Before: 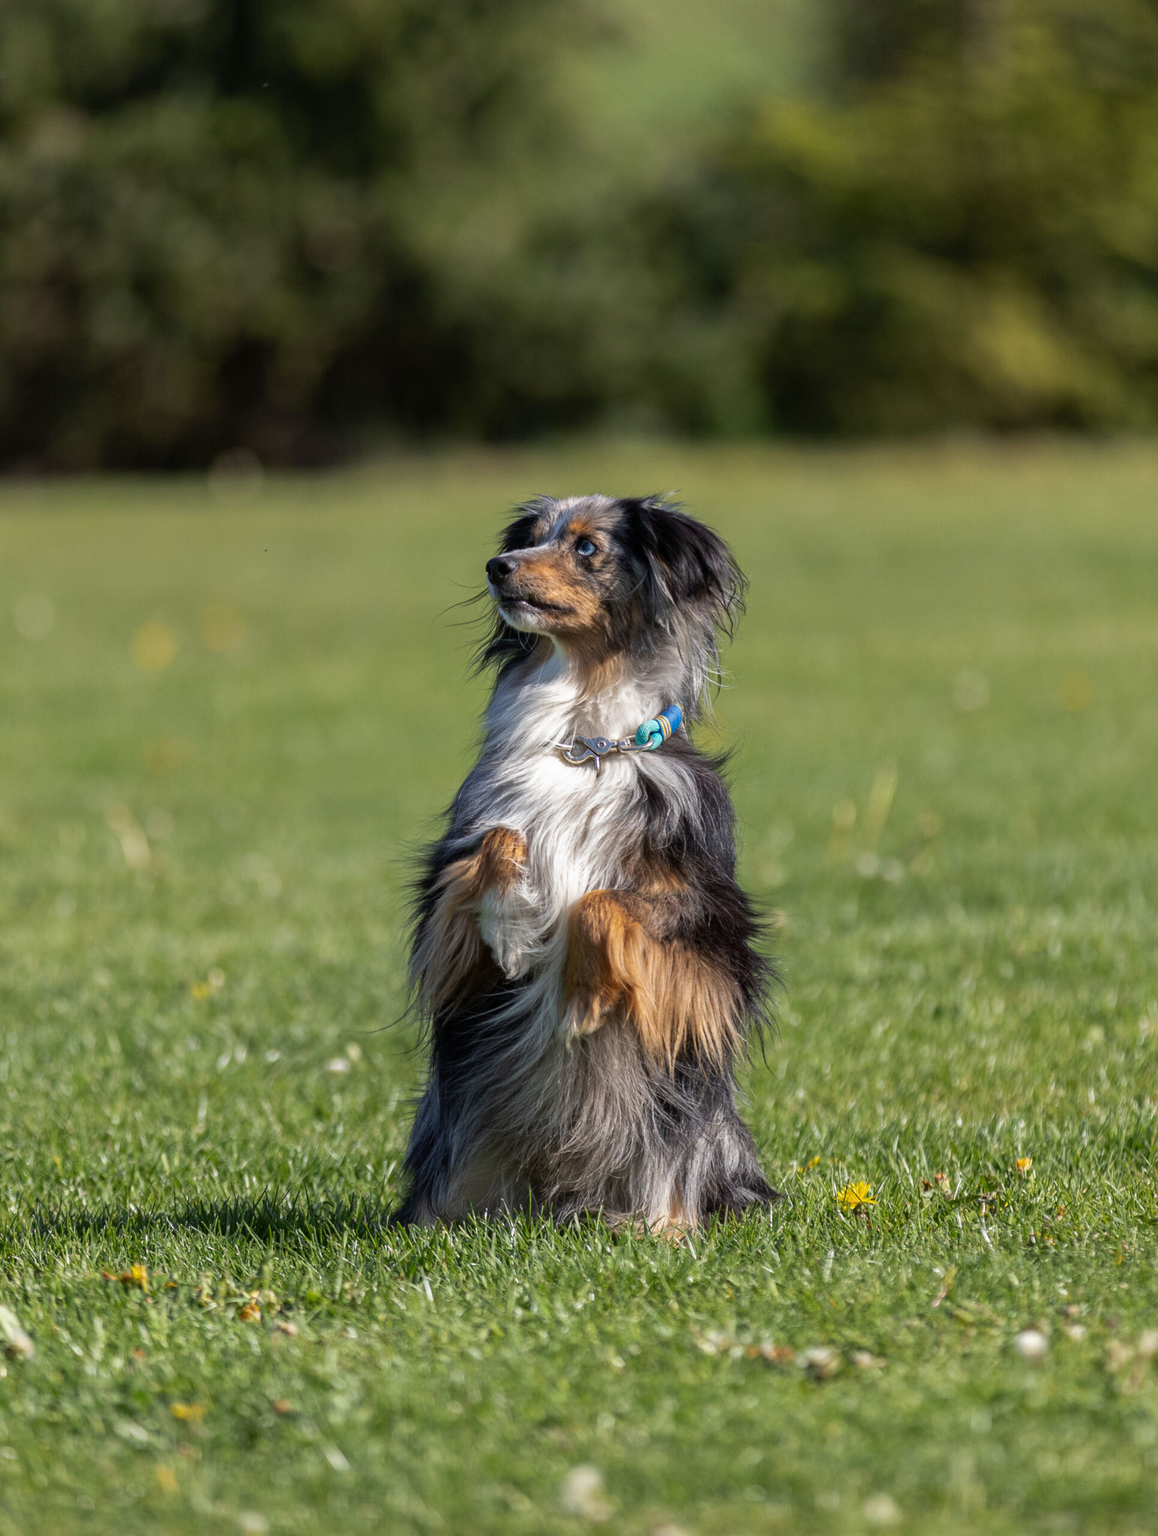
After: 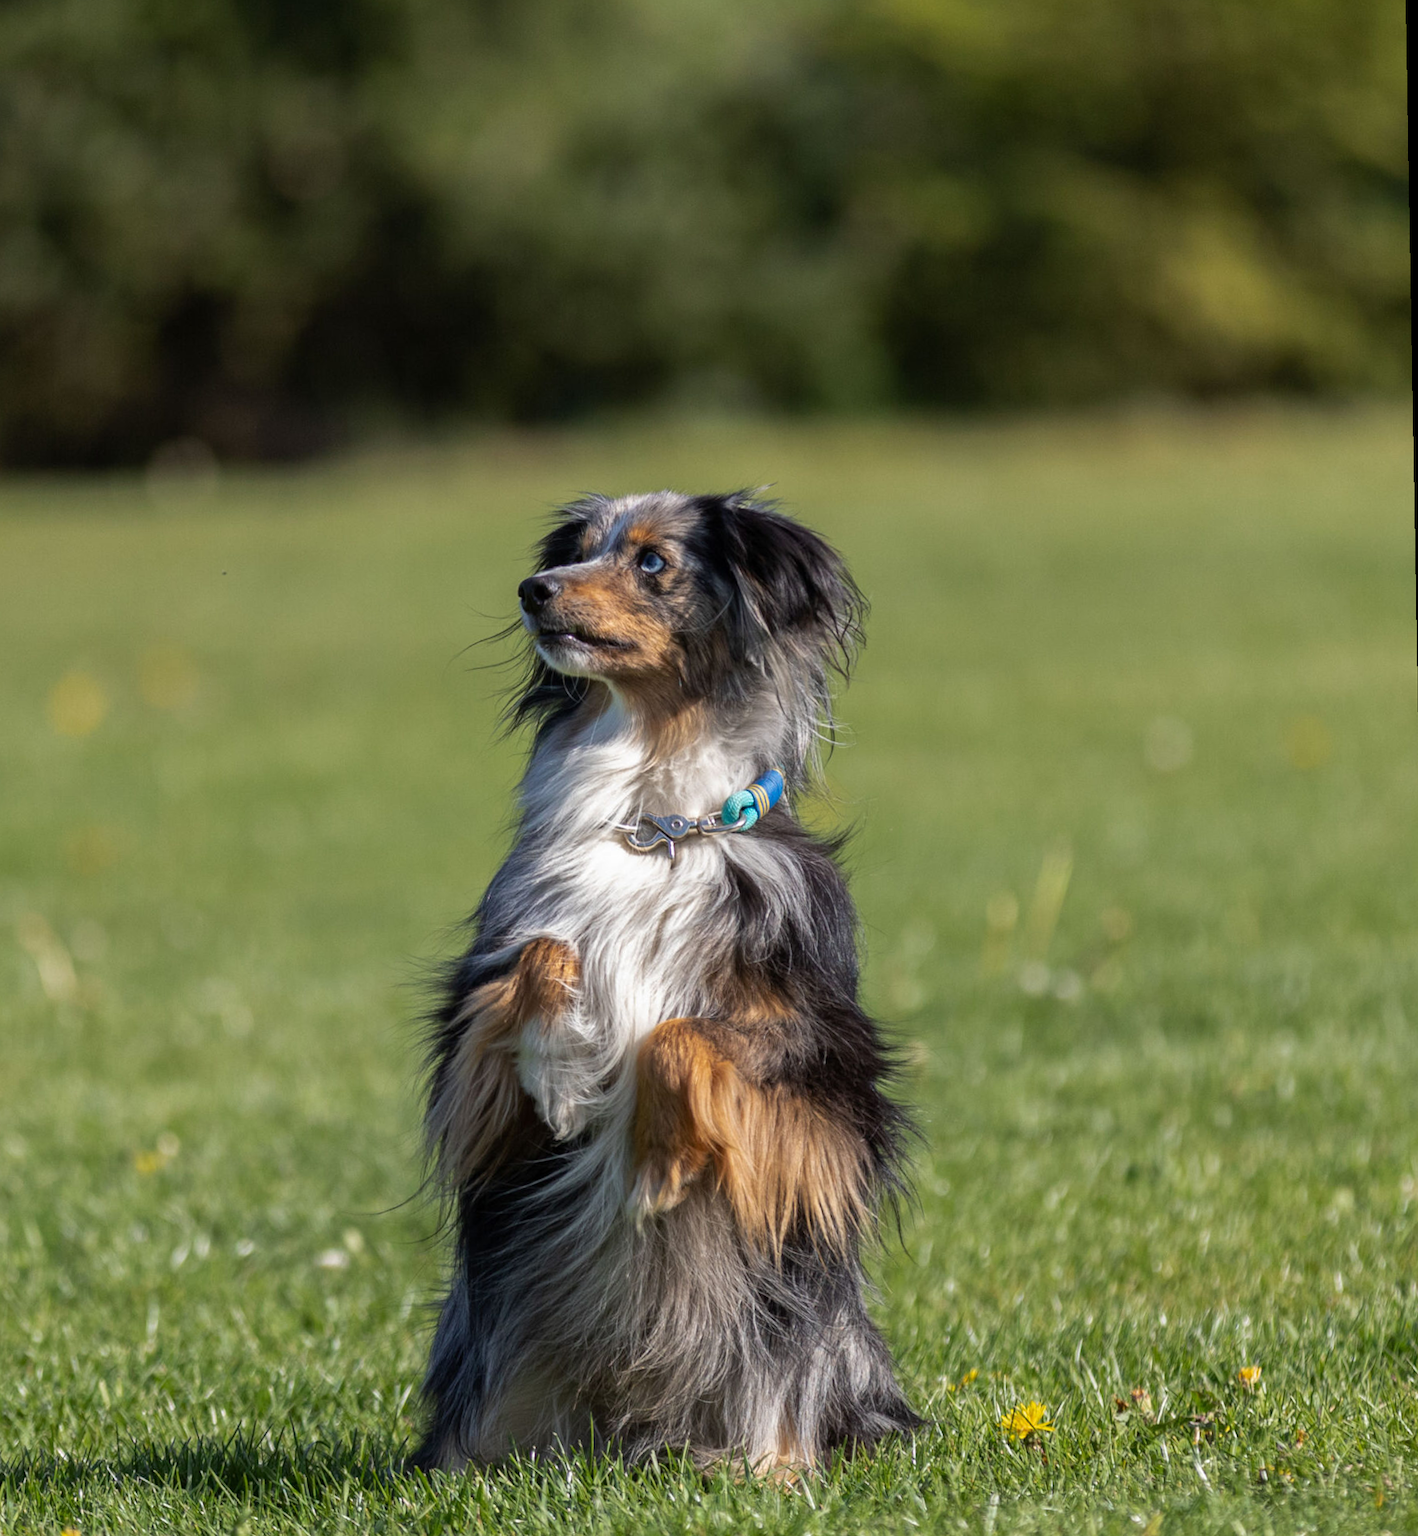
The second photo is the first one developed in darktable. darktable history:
rotate and perspective: rotation -1°, crop left 0.011, crop right 0.989, crop top 0.025, crop bottom 0.975
crop: left 8.155%, top 6.611%, bottom 15.385%
